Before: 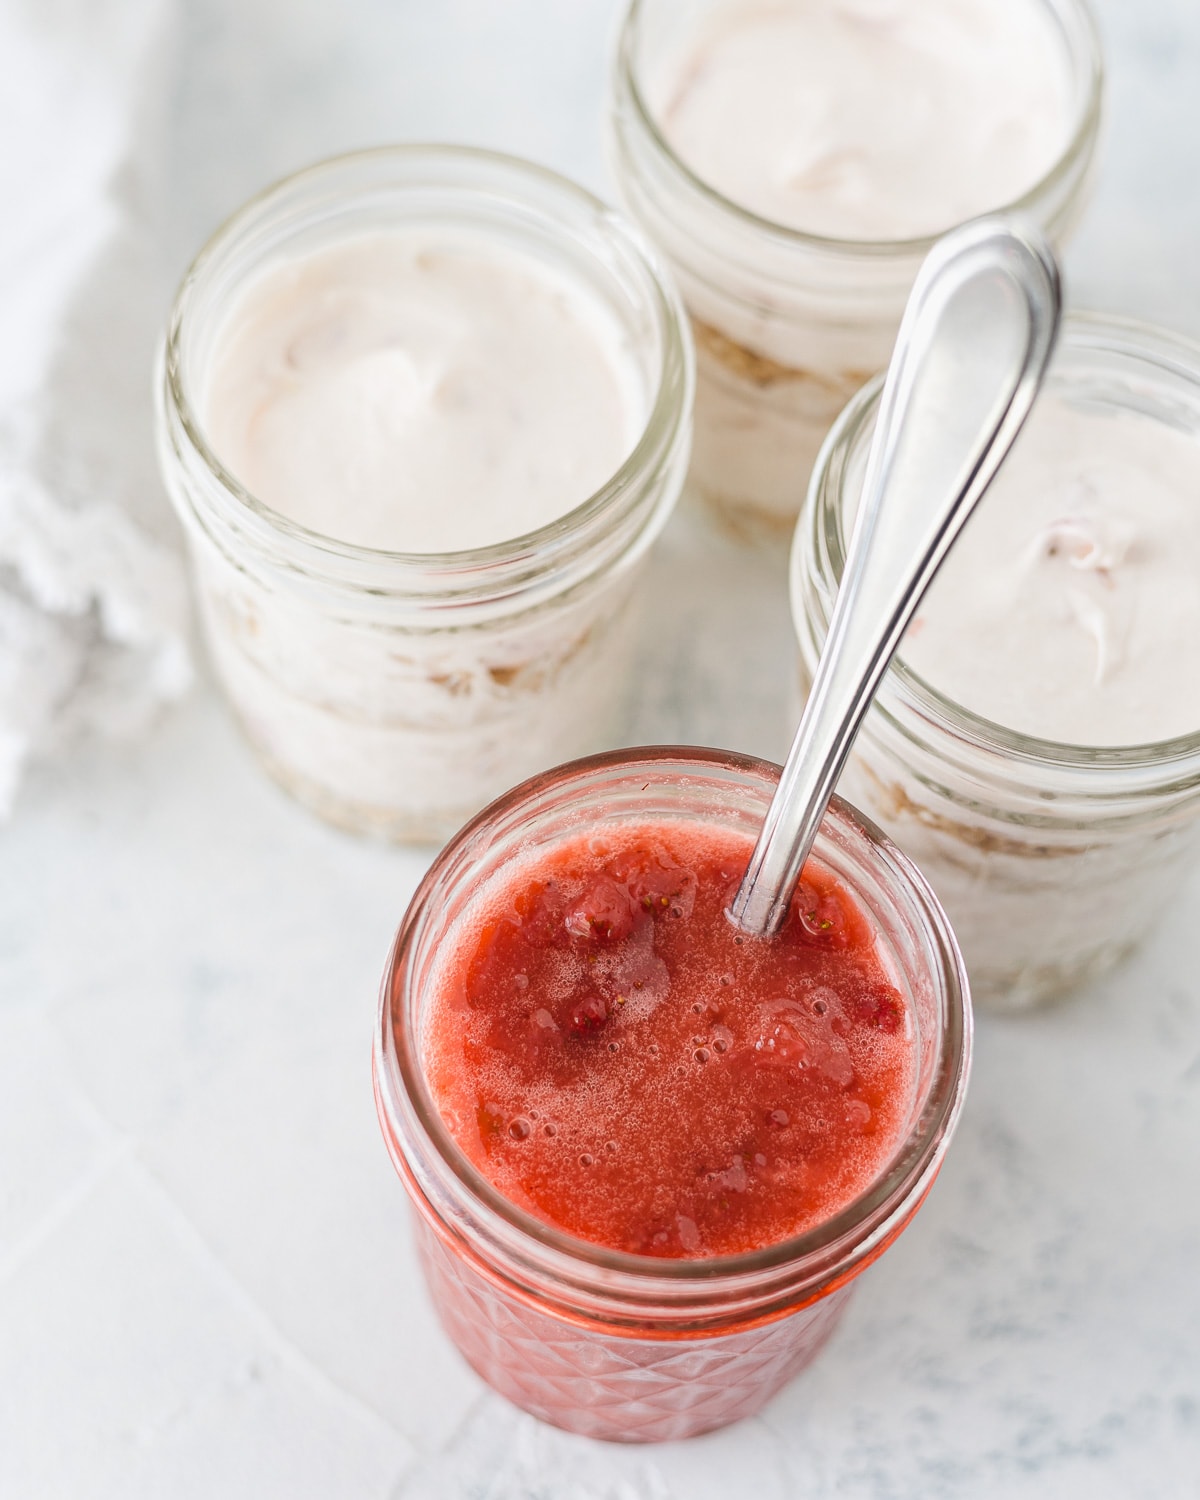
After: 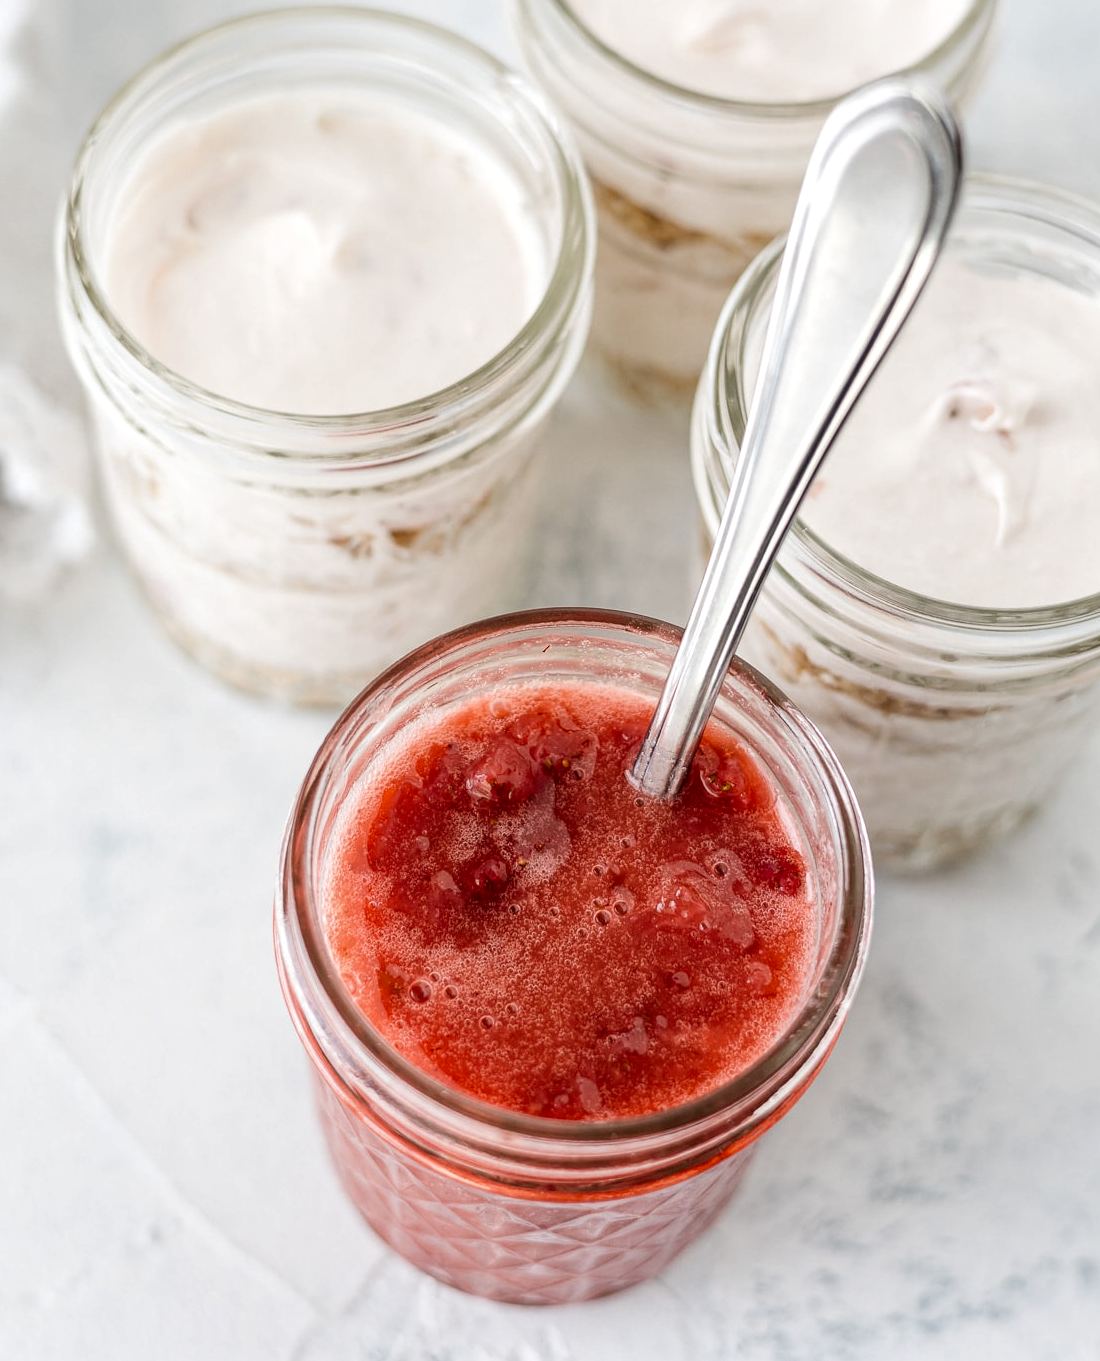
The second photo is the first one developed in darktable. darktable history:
crop and rotate: left 8.262%, top 9.226%
local contrast: highlights 123%, shadows 126%, detail 140%, midtone range 0.254
